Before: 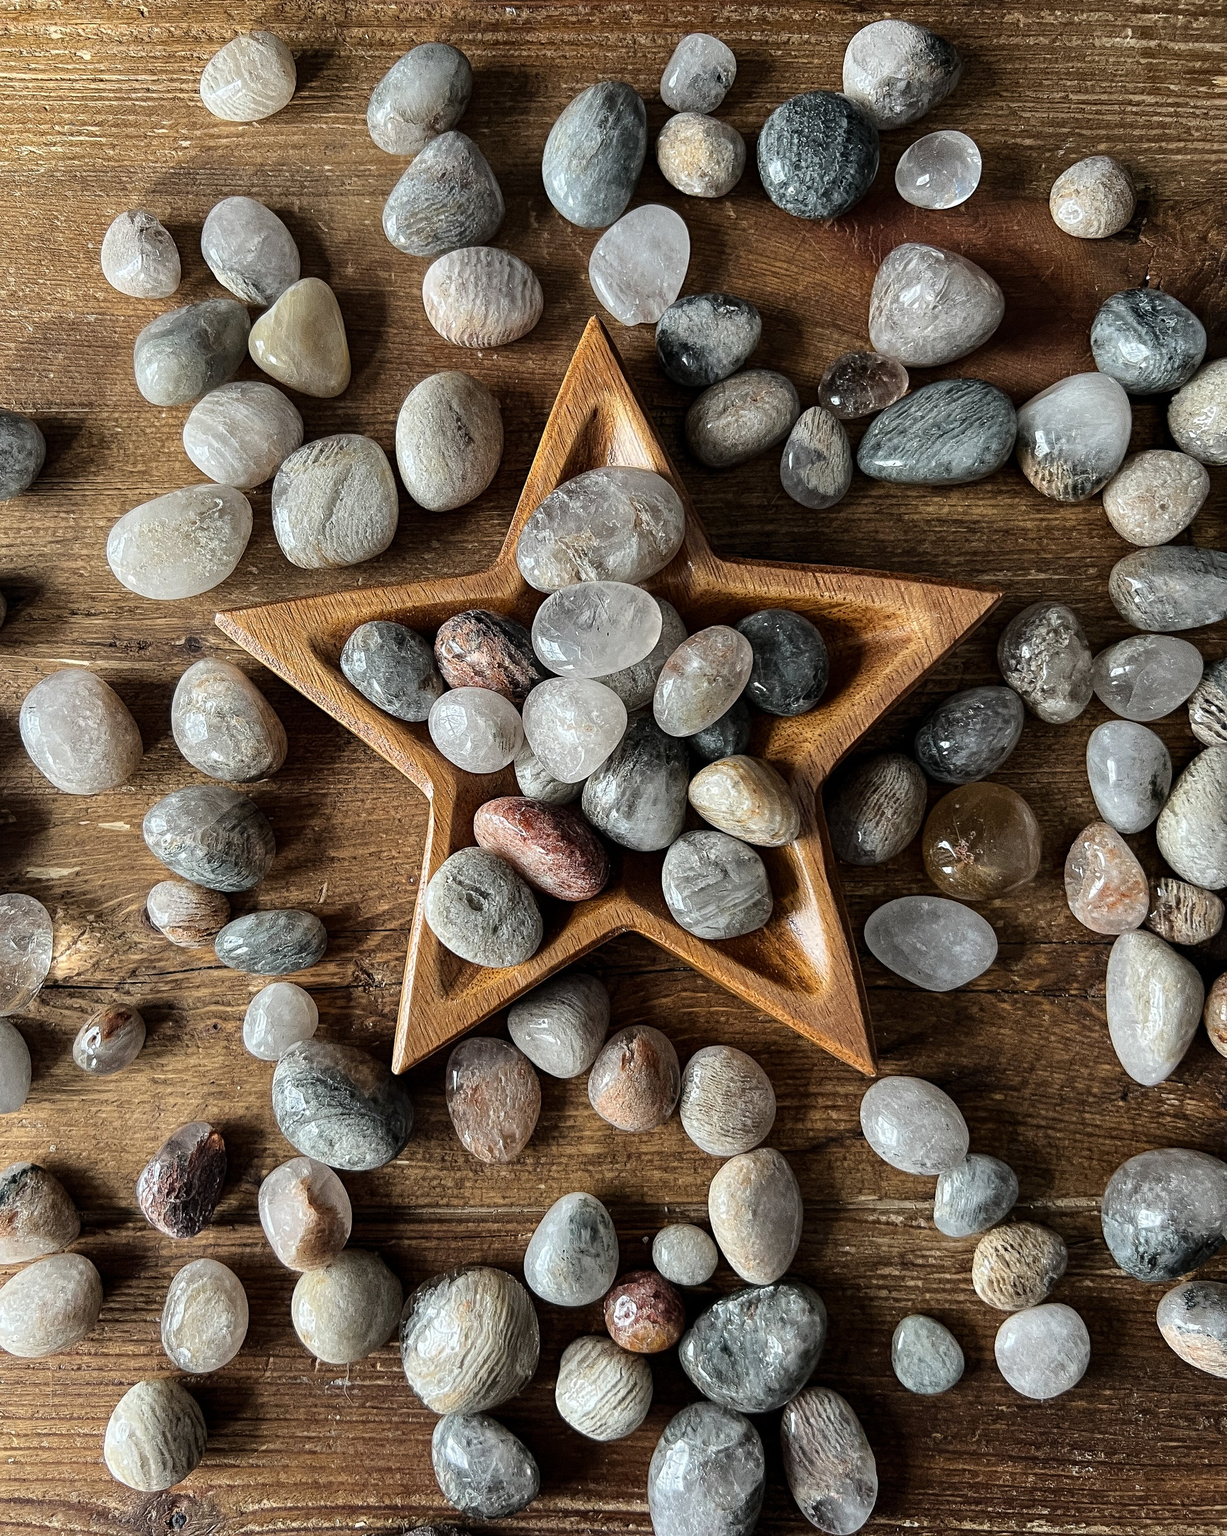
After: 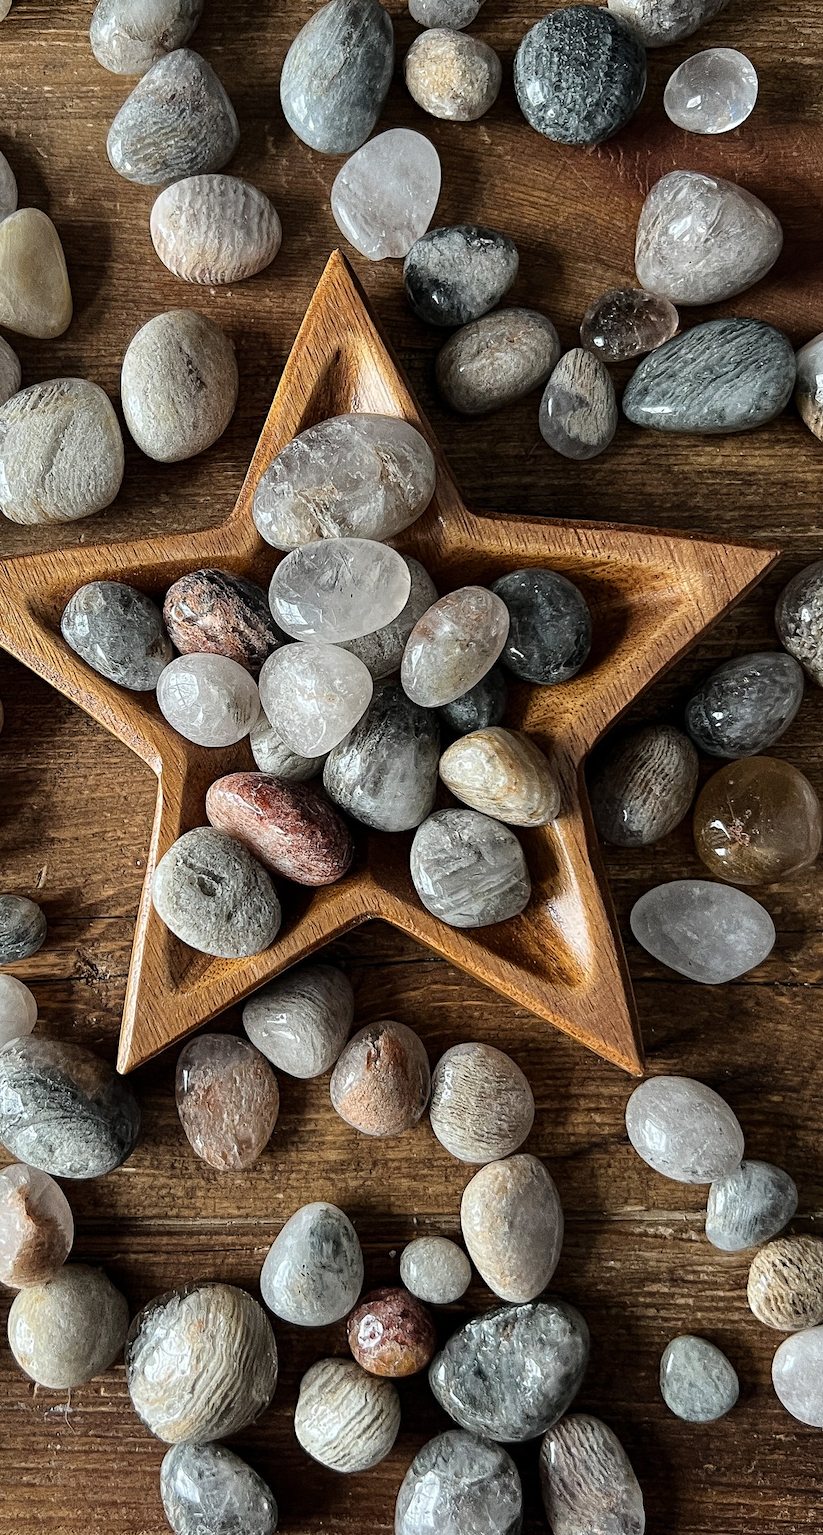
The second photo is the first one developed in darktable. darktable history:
crop and rotate: left 23.191%, top 5.64%, right 15.01%, bottom 2.348%
